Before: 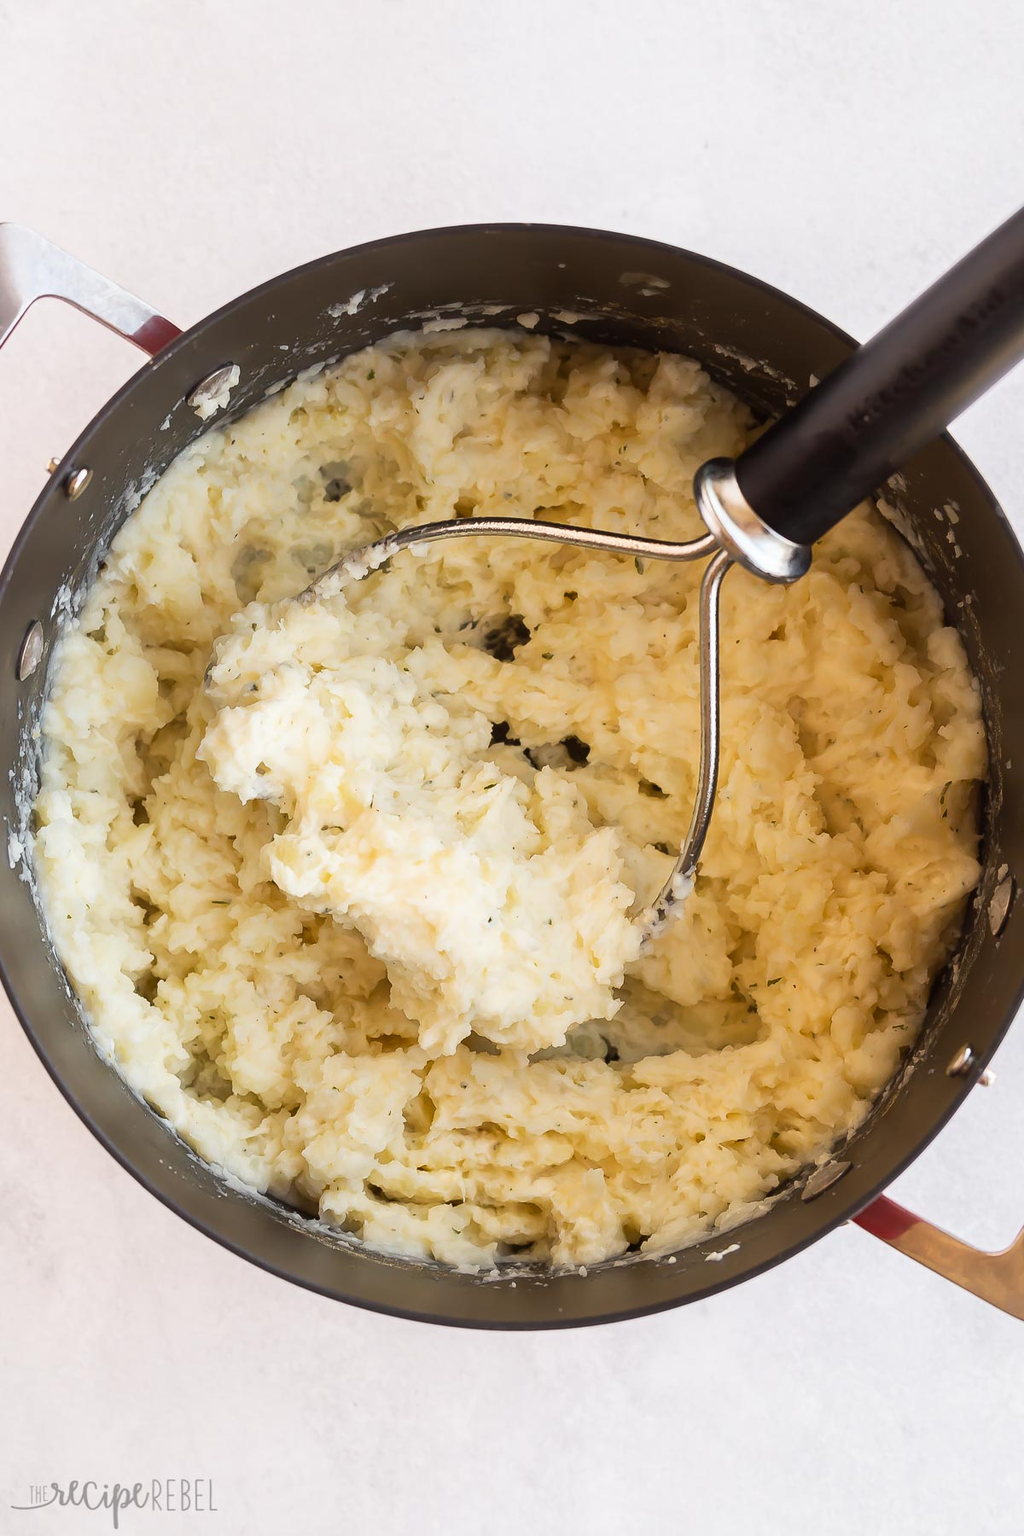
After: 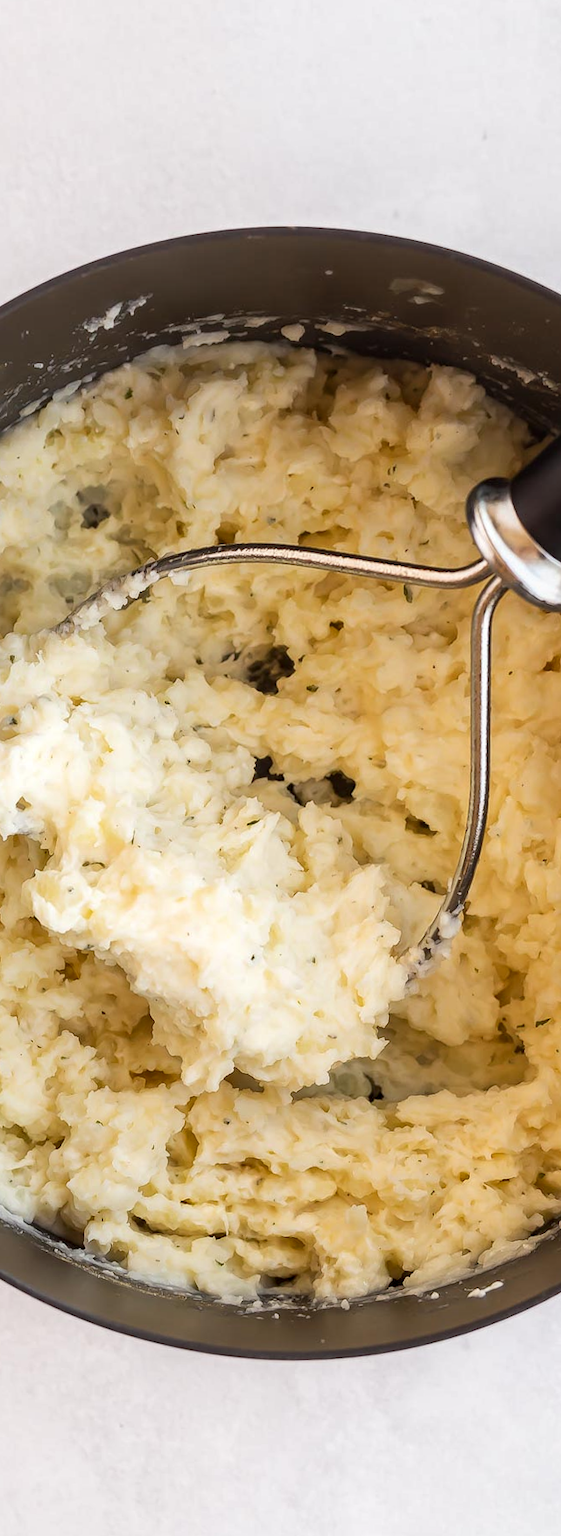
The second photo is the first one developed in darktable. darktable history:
crop: left 21.496%, right 22.254%
local contrast: on, module defaults
rotate and perspective: rotation 0.074°, lens shift (vertical) 0.096, lens shift (horizontal) -0.041, crop left 0.043, crop right 0.952, crop top 0.024, crop bottom 0.979
